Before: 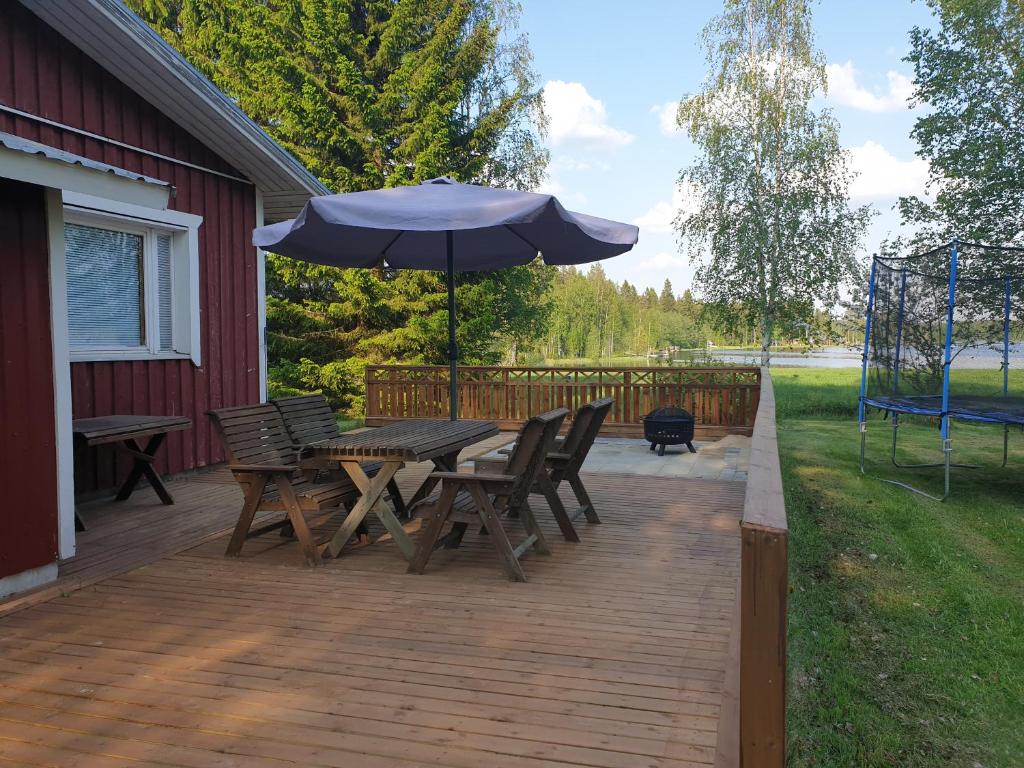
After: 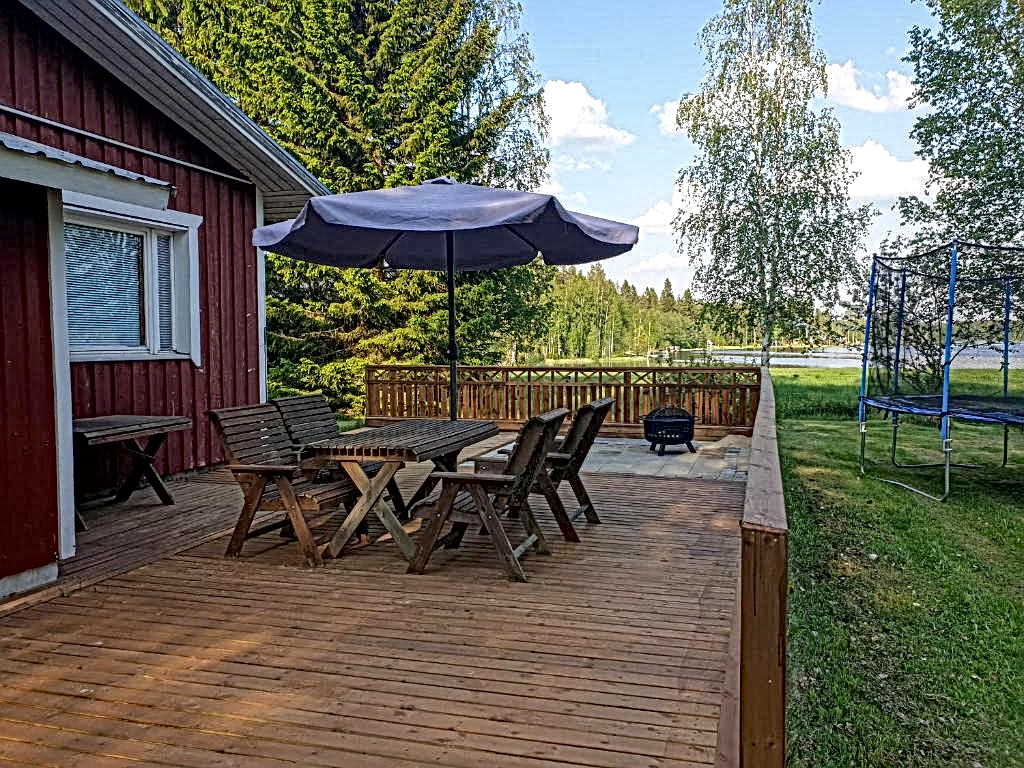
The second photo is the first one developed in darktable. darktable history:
haze removal: compatibility mode true, adaptive false
local contrast: mode bilateral grid, contrast 20, coarseness 3, detail 300%, midtone range 0.2
exposure: black level correction 0.005, exposure 0.001 EV, compensate highlight preservation false
